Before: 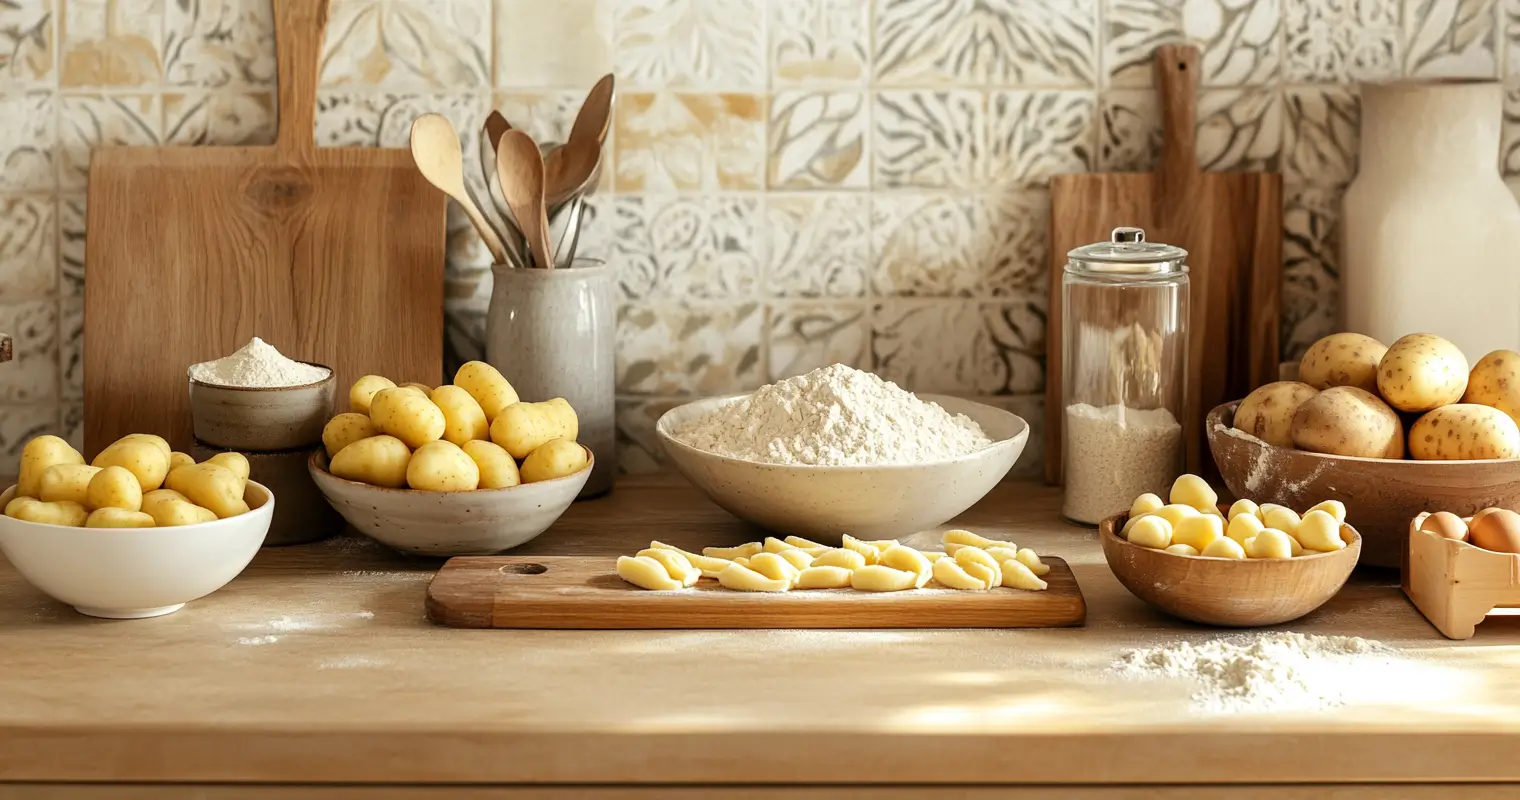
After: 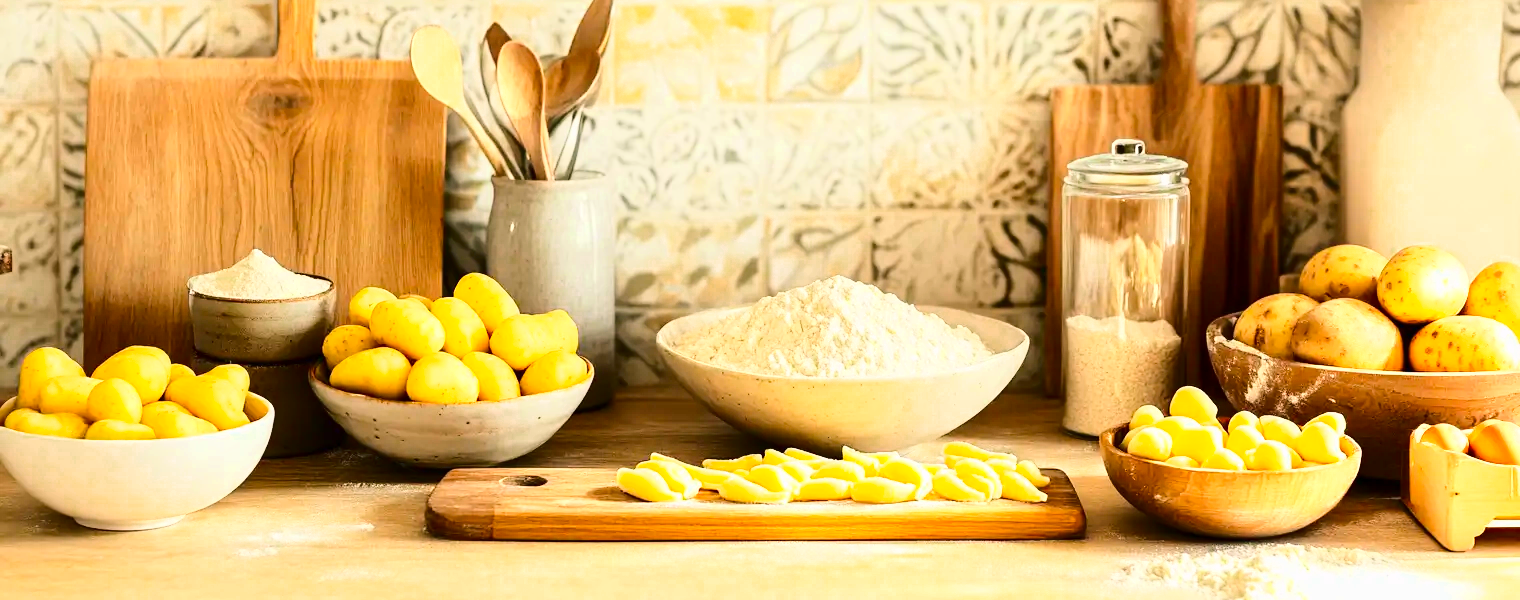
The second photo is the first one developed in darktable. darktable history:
contrast brightness saturation: contrast 0.164, saturation 0.32
color zones: curves: ch0 [(0.11, 0.396) (0.195, 0.36) (0.25, 0.5) (0.303, 0.412) (0.357, 0.544) (0.75, 0.5) (0.967, 0.328)]; ch1 [(0, 0.468) (0.112, 0.512) (0.202, 0.6) (0.25, 0.5) (0.307, 0.352) (0.357, 0.544) (0.75, 0.5) (0.963, 0.524)], mix -138%
base curve: curves: ch0 [(0, 0) (0.028, 0.03) (0.121, 0.232) (0.46, 0.748) (0.859, 0.968) (1, 1)]
color balance rgb: shadows lift › chroma 2.014%, shadows lift › hue 218.07°, perceptual saturation grading › global saturation 19.464%, contrast -9.88%
crop: top 11.044%, bottom 13.951%
